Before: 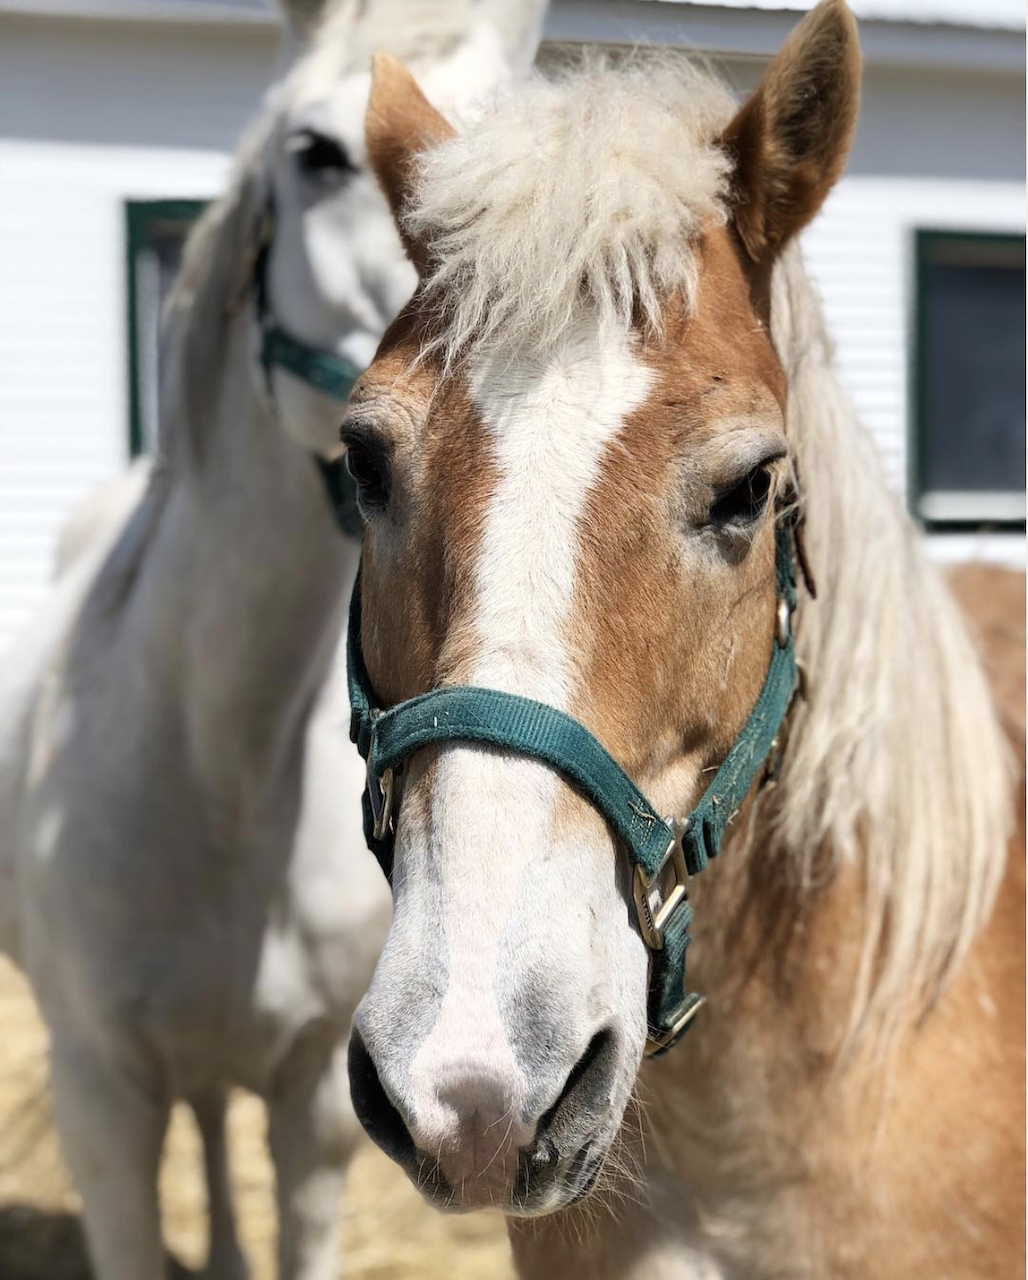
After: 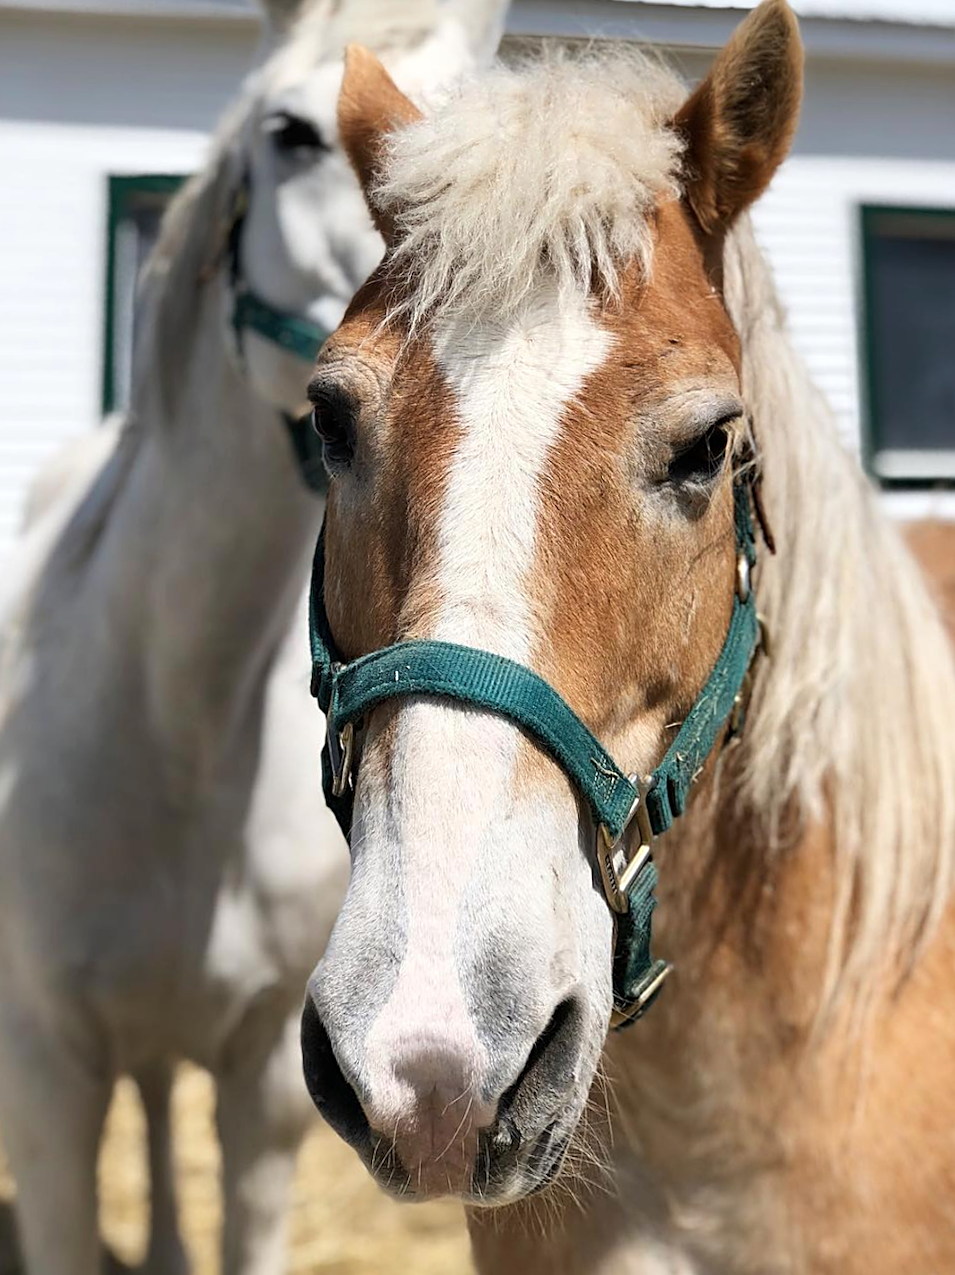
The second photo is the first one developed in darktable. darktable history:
rotate and perspective: rotation 0.215°, lens shift (vertical) -0.139, crop left 0.069, crop right 0.939, crop top 0.002, crop bottom 0.996
sharpen: on, module defaults
